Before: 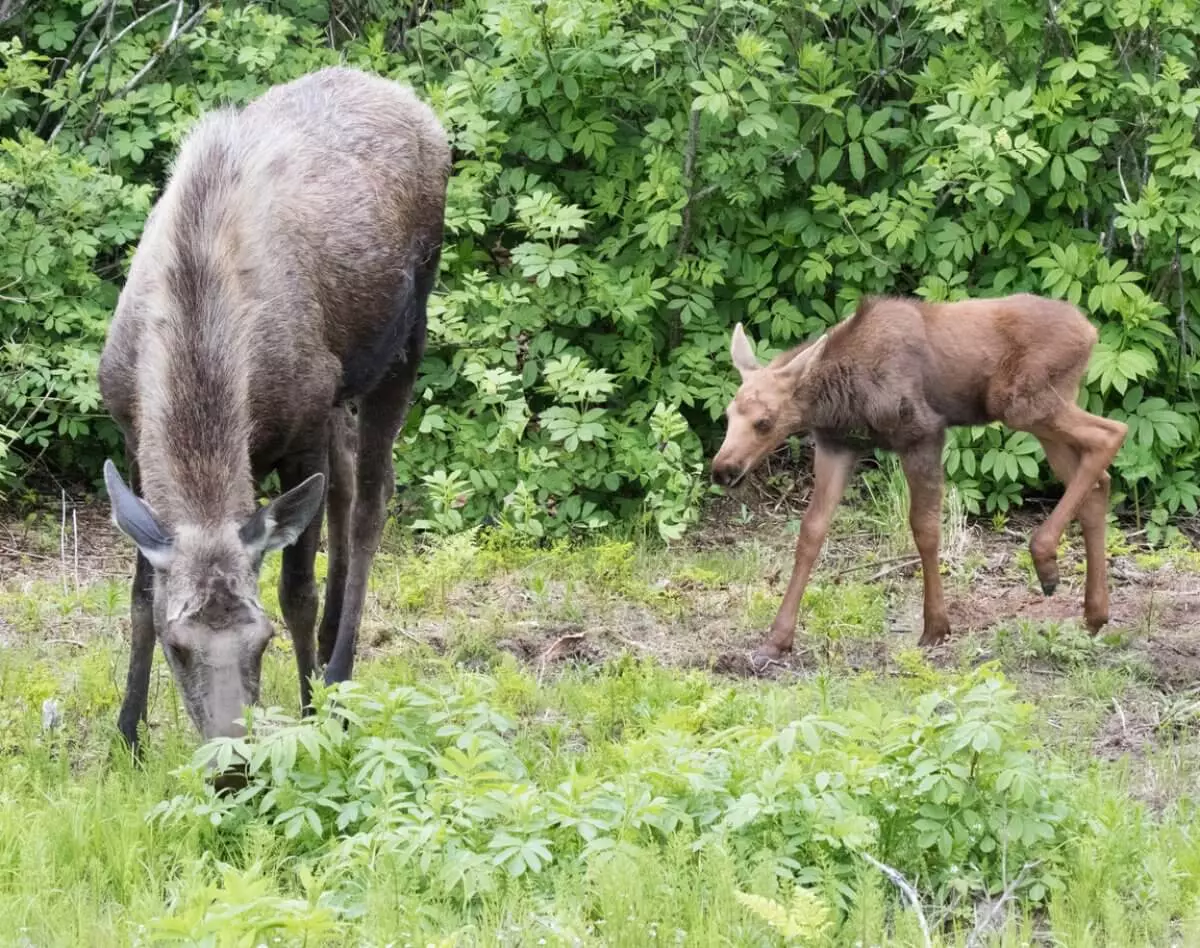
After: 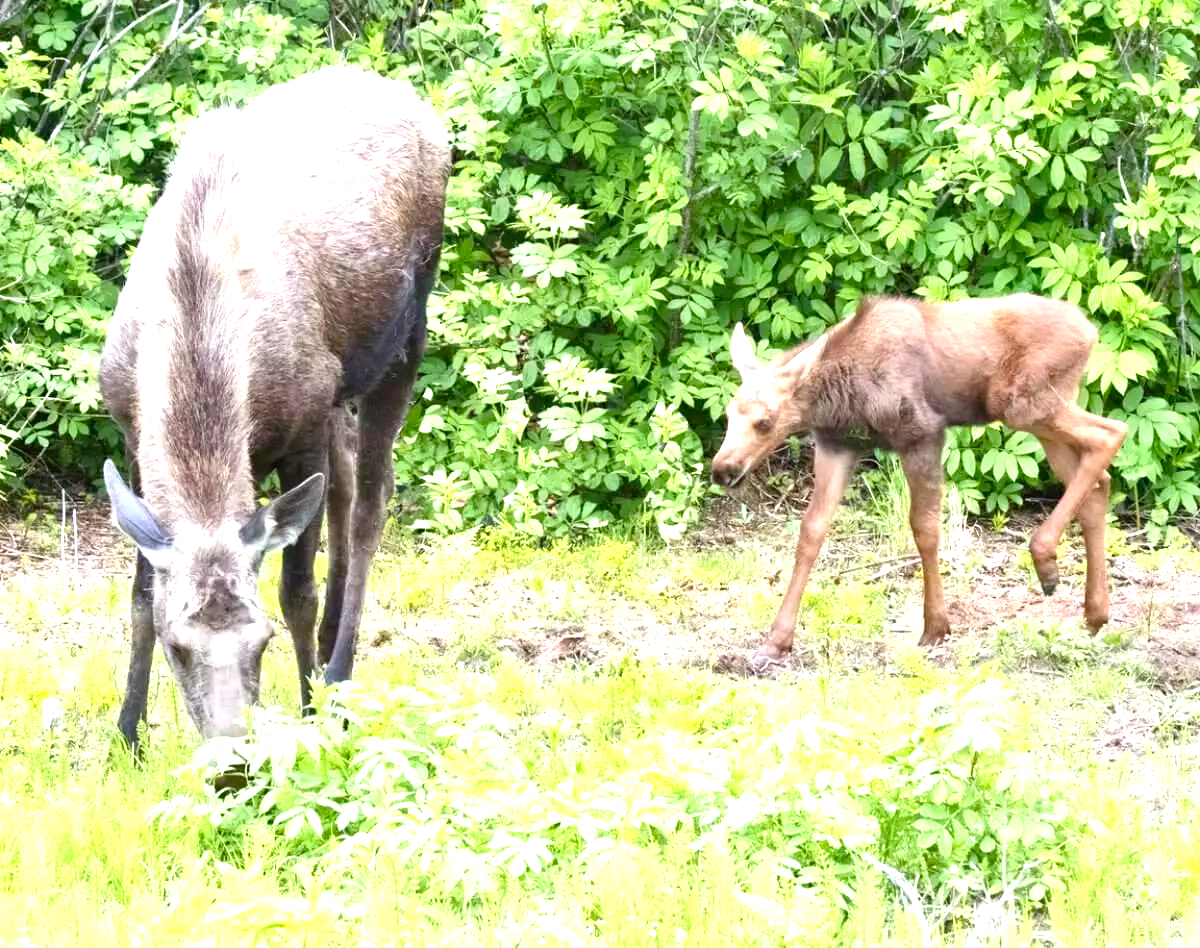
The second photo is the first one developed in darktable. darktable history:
local contrast: mode bilateral grid, contrast 100, coarseness 100, detail 91%, midtone range 0.2
color balance rgb: highlights gain › luminance 9.96%, linear chroma grading › global chroma 20.476%, perceptual saturation grading › global saturation 0.419%, perceptual saturation grading › highlights -15.276%, perceptual saturation grading › shadows 24.281%, global vibrance 14.885%
exposure: black level correction 0, exposure 1.2 EV, compensate highlight preservation false
